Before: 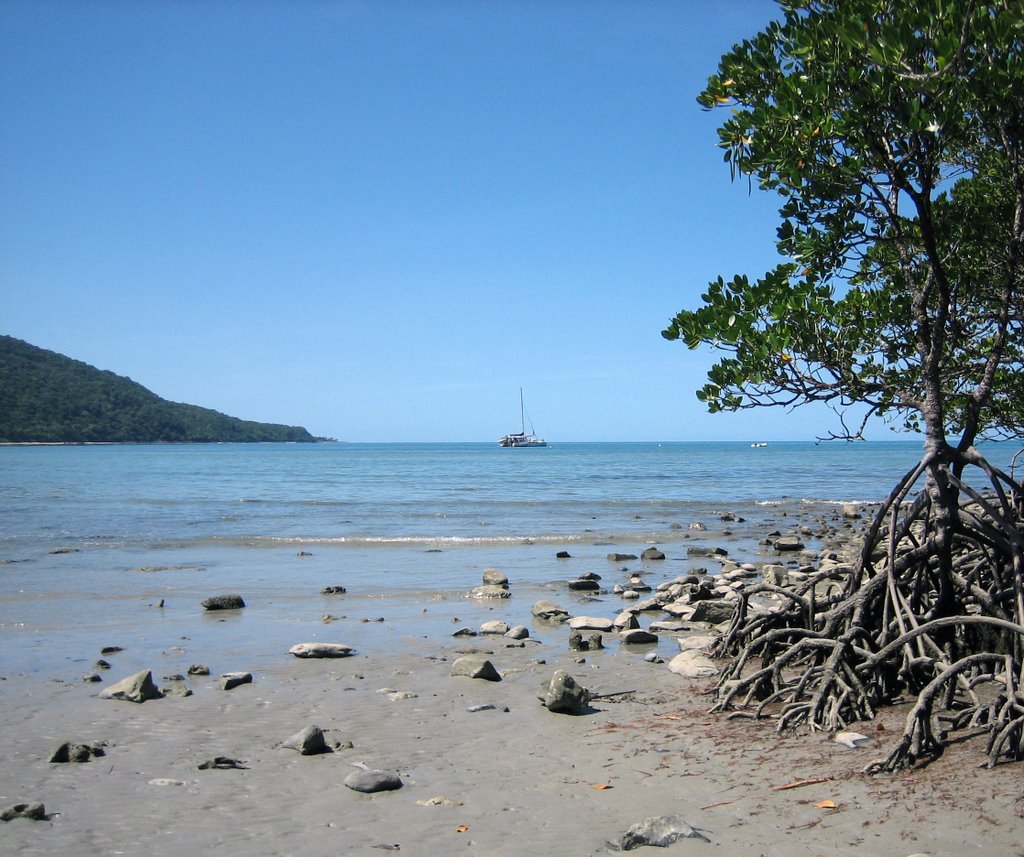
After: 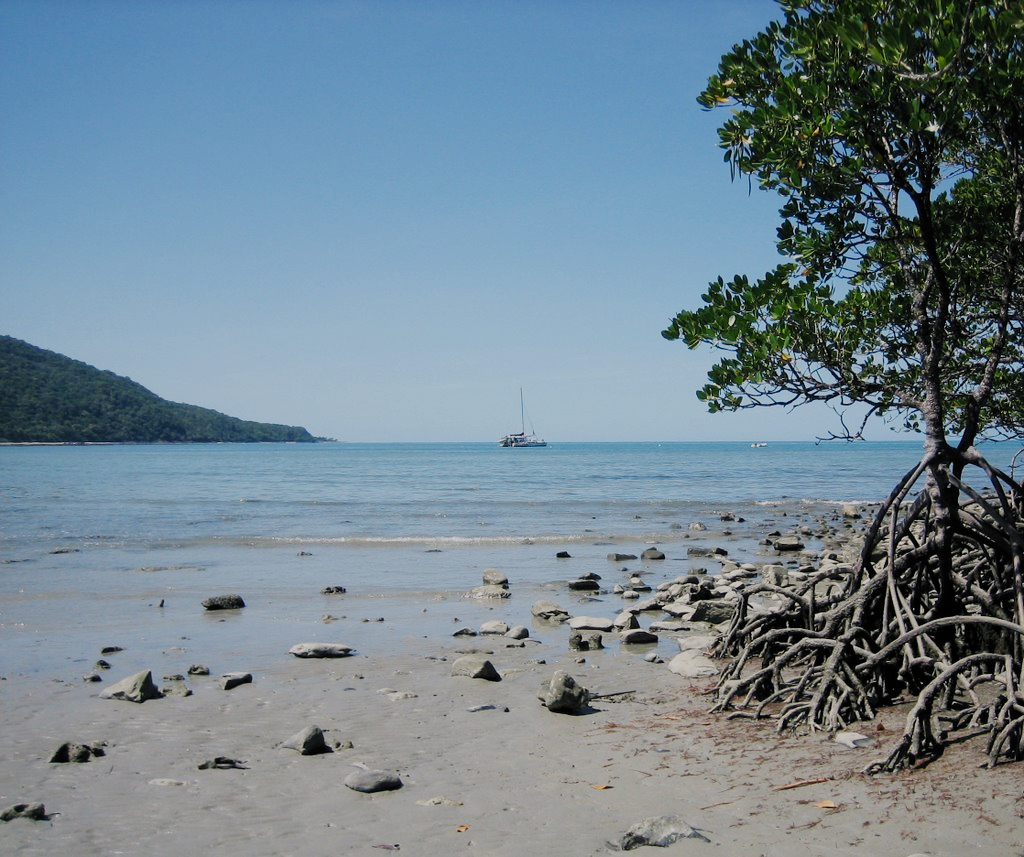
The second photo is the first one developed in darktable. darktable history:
filmic rgb: black relative exposure -7.65 EV, white relative exposure 4.56 EV, threshold 5.97 EV, hardness 3.61, preserve chrominance no, color science v5 (2021), contrast in shadows safe, contrast in highlights safe, enable highlight reconstruction true
